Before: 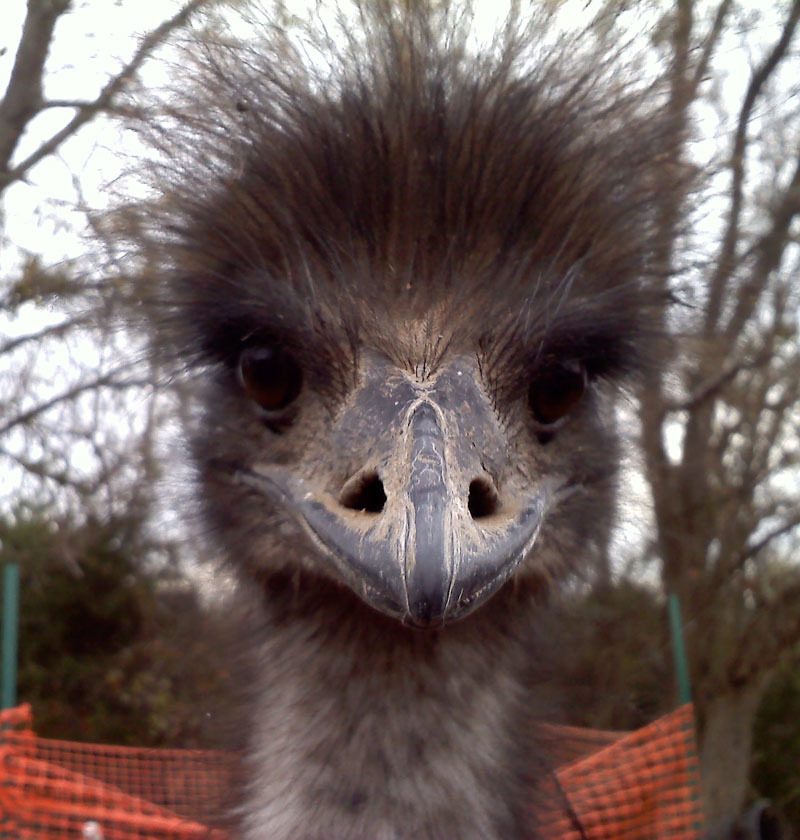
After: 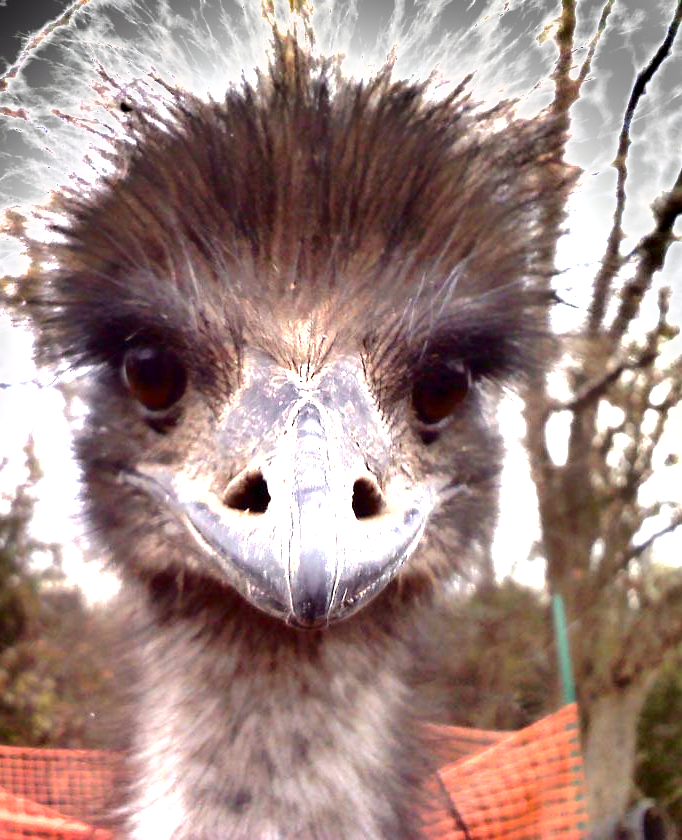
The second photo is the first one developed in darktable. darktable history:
exposure: exposure 2.176 EV, compensate highlight preservation false
shadows and highlights: soften with gaussian
tone curve: curves: ch0 [(0, 0) (0.003, 0.005) (0.011, 0.006) (0.025, 0.013) (0.044, 0.027) (0.069, 0.042) (0.1, 0.06) (0.136, 0.085) (0.177, 0.118) (0.224, 0.171) (0.277, 0.239) (0.335, 0.314) (0.399, 0.394) (0.468, 0.473) (0.543, 0.552) (0.623, 0.64) (0.709, 0.718) (0.801, 0.801) (0.898, 0.882) (1, 1)], color space Lab, independent channels
crop and rotate: left 14.728%
